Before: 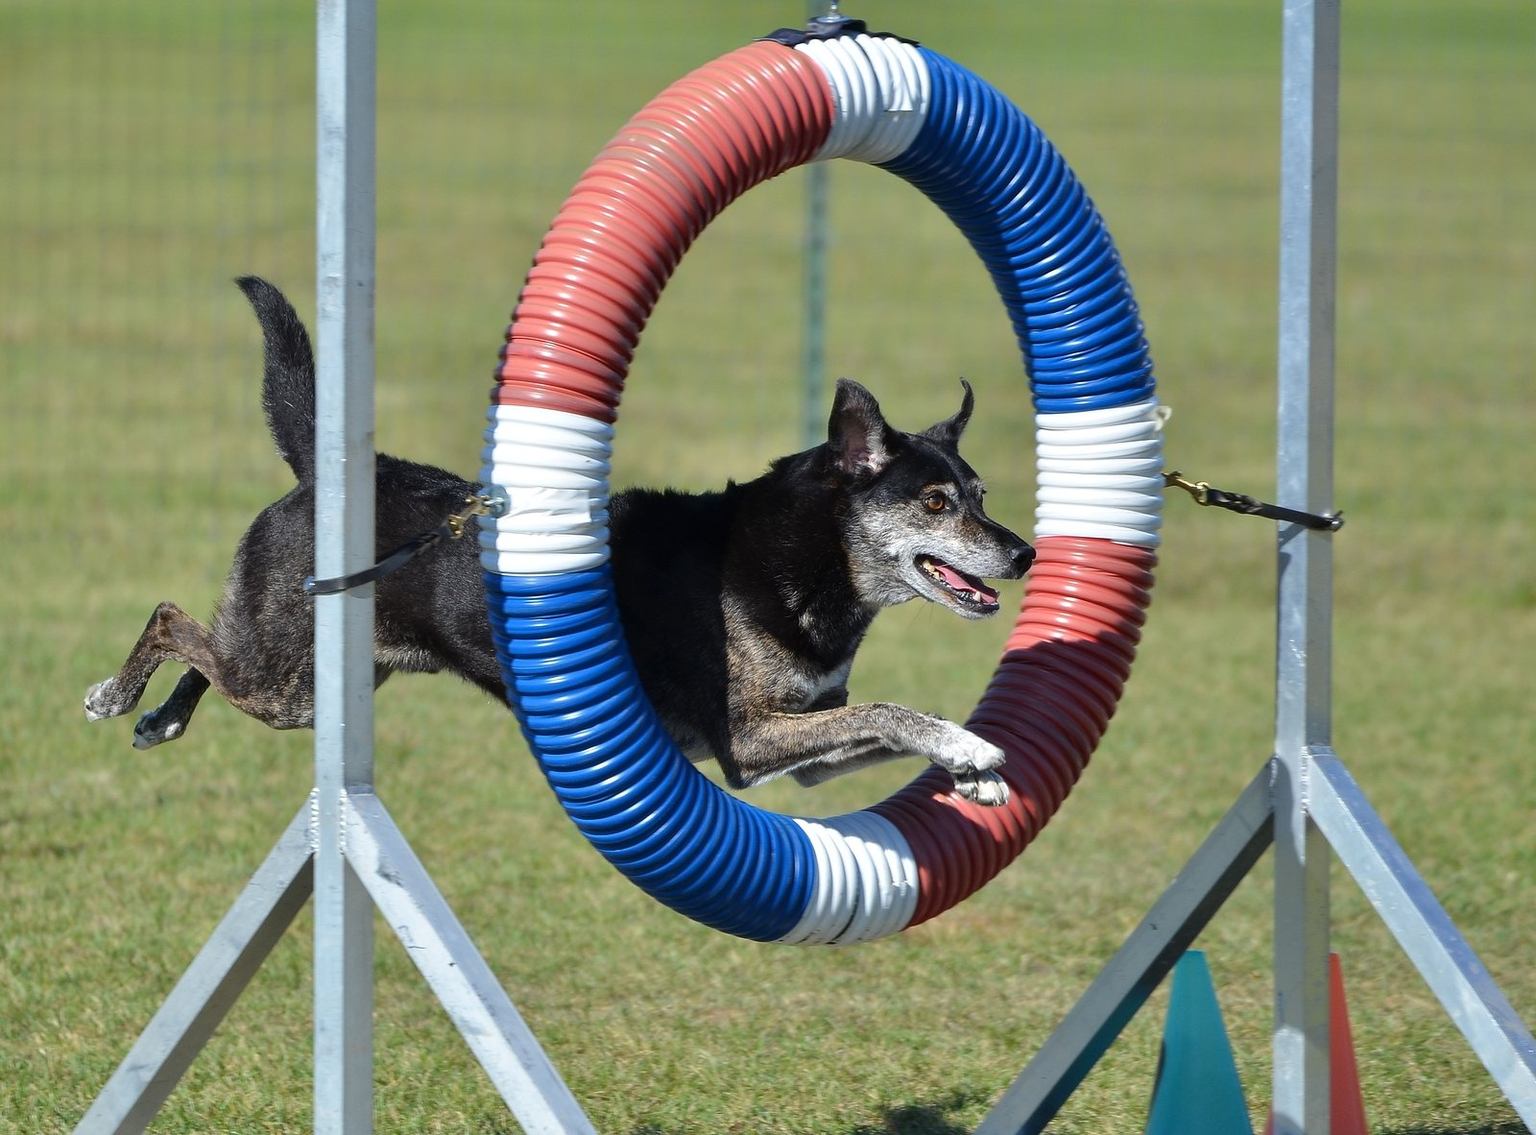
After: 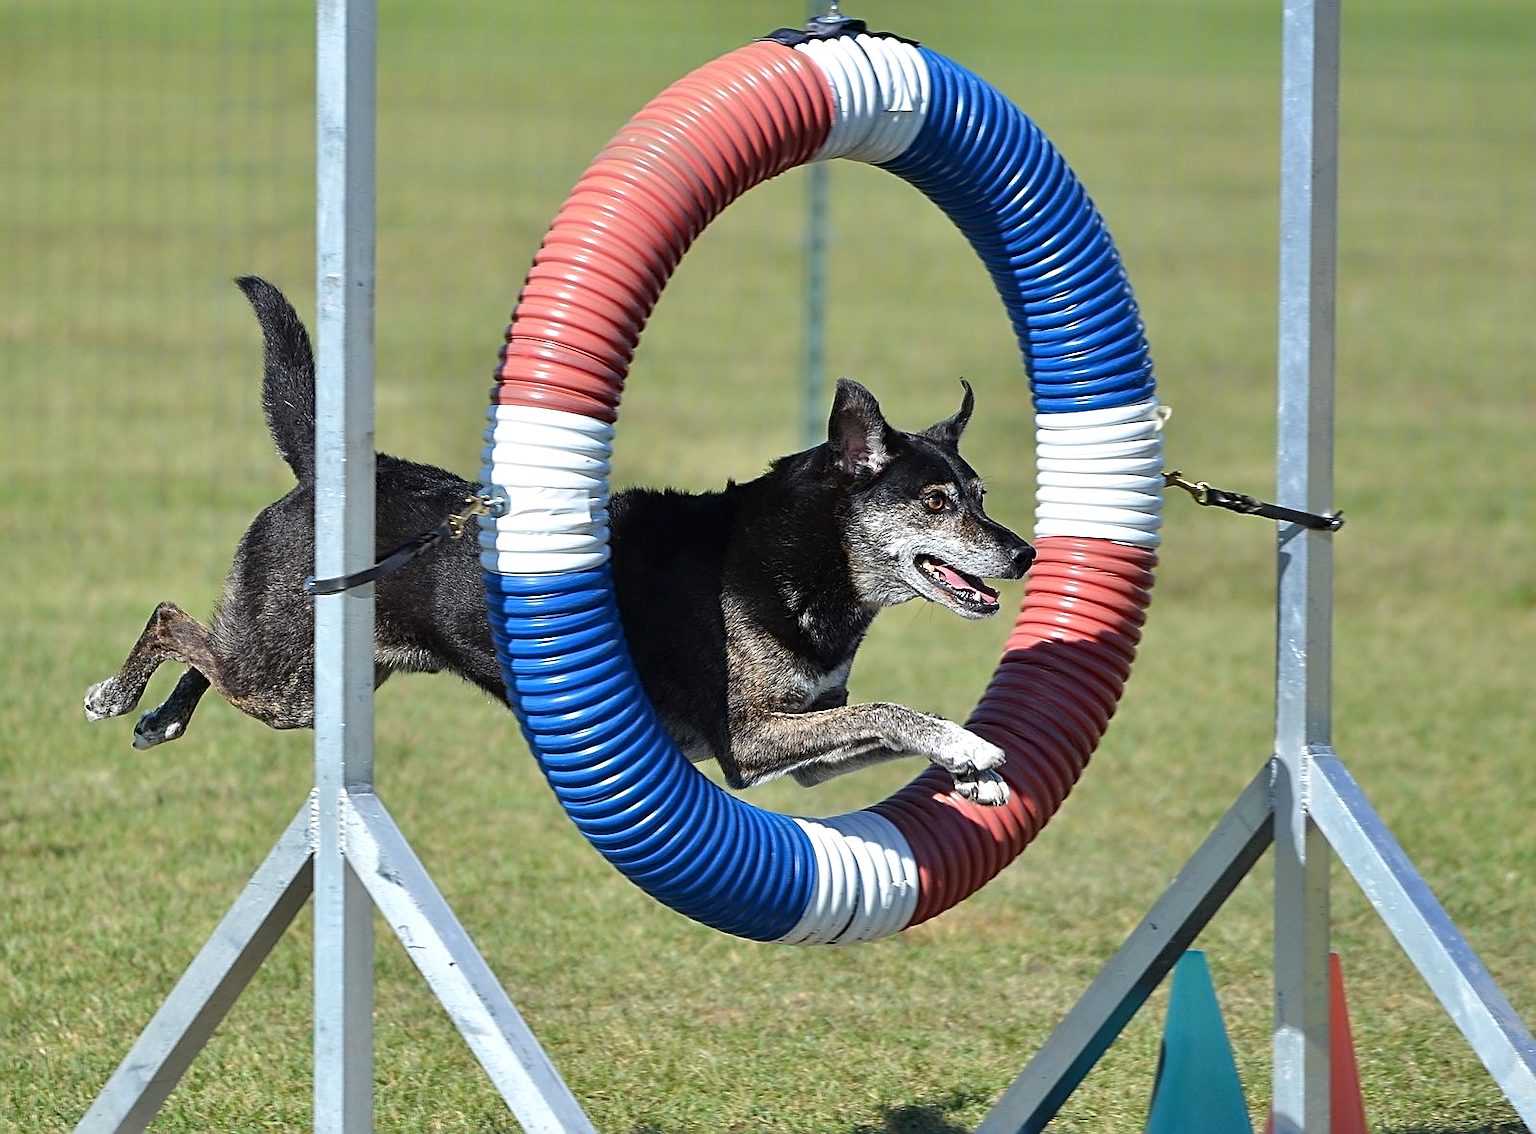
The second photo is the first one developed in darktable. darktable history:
sharpen: radius 2.54, amount 0.641
exposure: exposure 0.2 EV, compensate highlight preservation false
